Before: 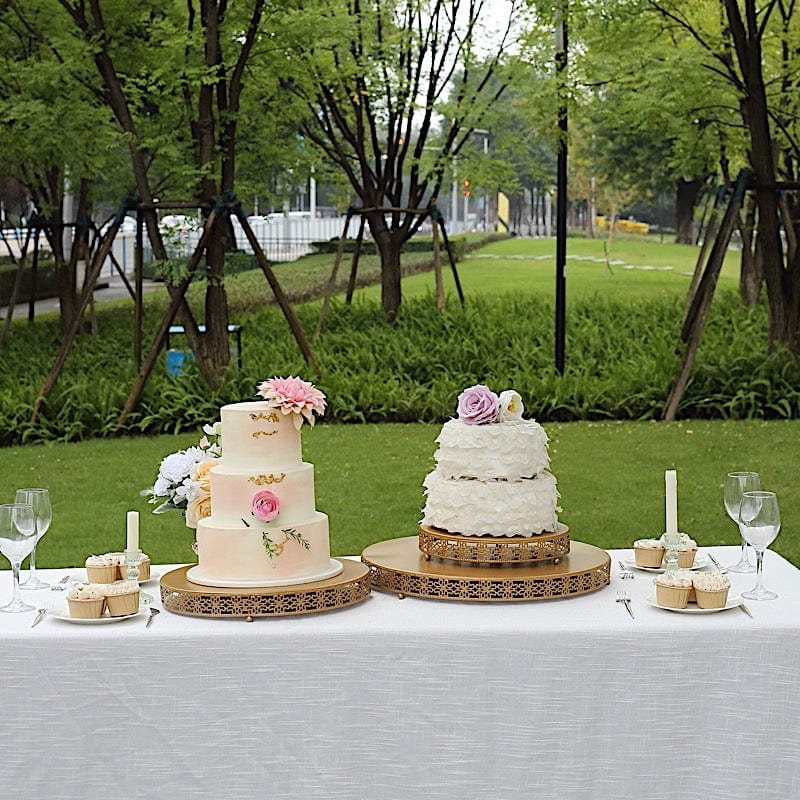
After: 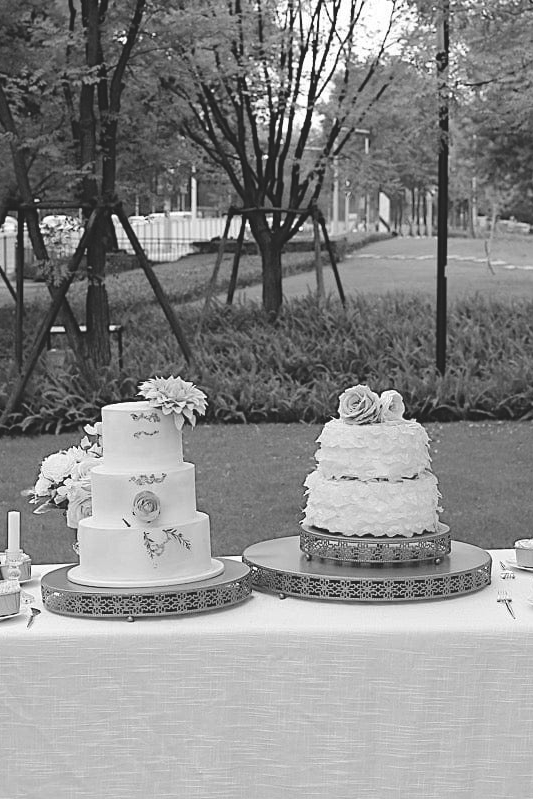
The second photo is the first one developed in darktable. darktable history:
monochrome: on, module defaults
color zones: curves: ch1 [(0.24, 0.629) (0.75, 0.5)]; ch2 [(0.255, 0.454) (0.745, 0.491)], mix 102.12%
exposure: black level correction -0.015, compensate highlight preservation false
crop and rotate: left 15.055%, right 18.278%
